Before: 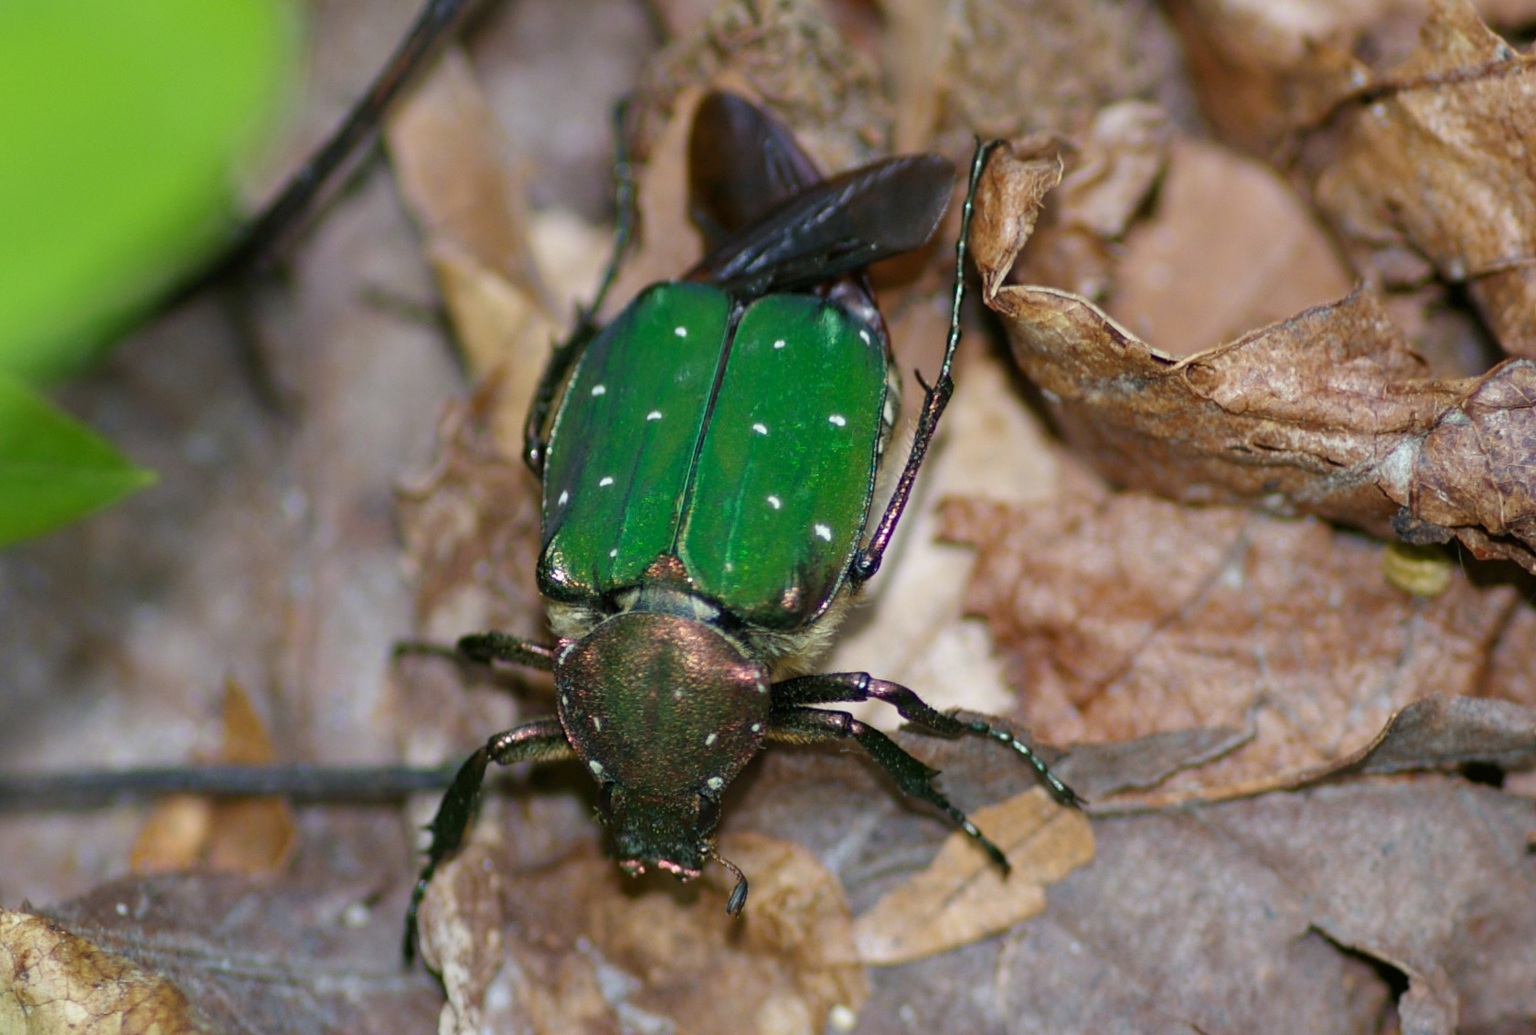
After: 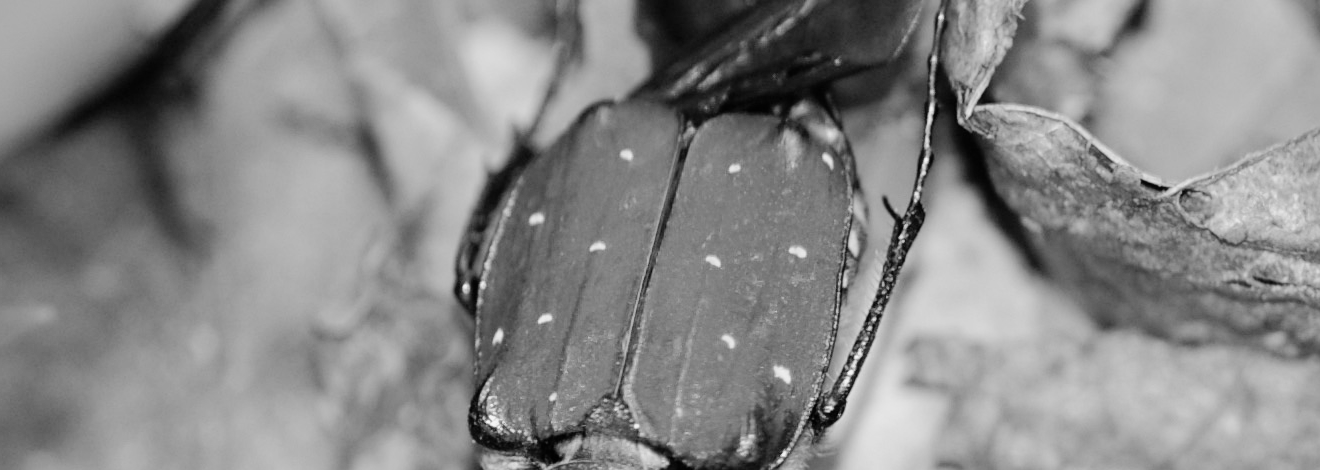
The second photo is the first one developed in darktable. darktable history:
monochrome: size 1
crop: left 7.036%, top 18.398%, right 14.379%, bottom 40.043%
exposure: exposure -0.21 EV, compensate highlight preservation false
tone curve: curves: ch0 [(0.003, 0) (0.066, 0.017) (0.163, 0.09) (0.264, 0.238) (0.395, 0.421) (0.517, 0.575) (0.633, 0.687) (0.791, 0.814) (1, 1)]; ch1 [(0, 0) (0.149, 0.17) (0.327, 0.339) (0.39, 0.403) (0.456, 0.463) (0.501, 0.502) (0.512, 0.507) (0.53, 0.533) (0.575, 0.592) (0.671, 0.655) (0.729, 0.679) (1, 1)]; ch2 [(0, 0) (0.337, 0.382) (0.464, 0.47) (0.501, 0.502) (0.527, 0.532) (0.563, 0.555) (0.615, 0.61) (0.663, 0.68) (1, 1)], color space Lab, independent channels, preserve colors none
contrast brightness saturation: contrast 0.14, brightness 0.21
